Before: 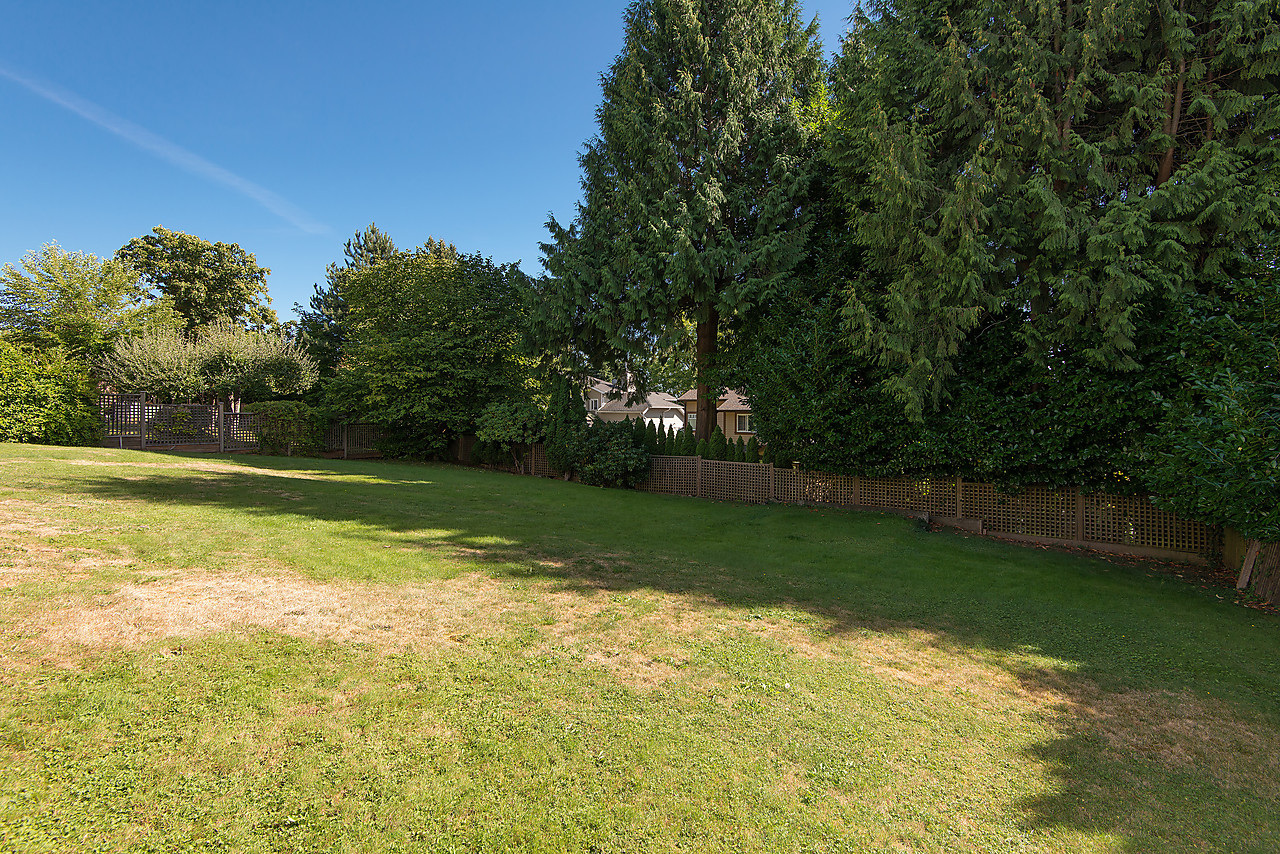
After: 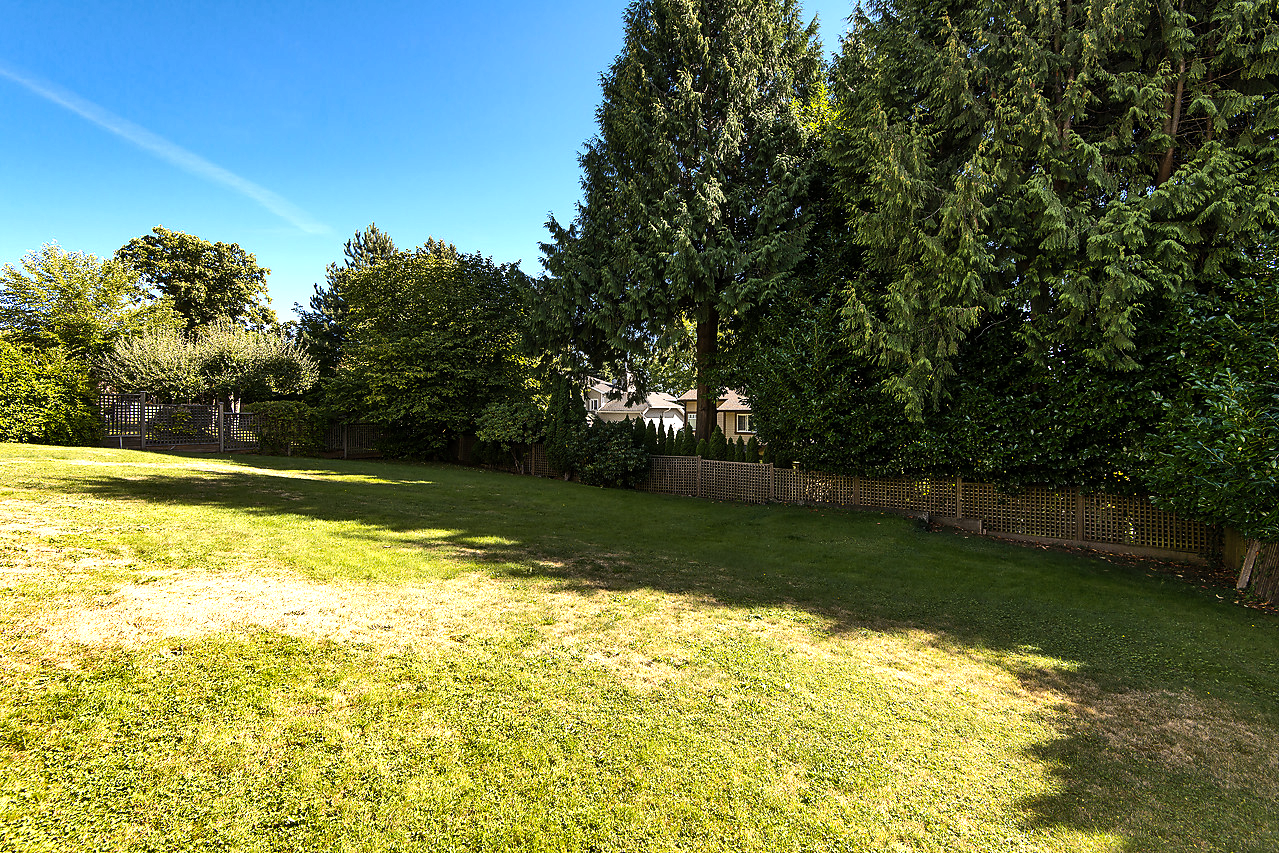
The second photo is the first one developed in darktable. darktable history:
shadows and highlights: soften with gaussian
tone equalizer: -8 EV -1.08 EV, -7 EV -1.01 EV, -6 EV -0.867 EV, -5 EV -0.578 EV, -3 EV 0.578 EV, -2 EV 0.867 EV, -1 EV 1.01 EV, +0 EV 1.08 EV, edges refinement/feathering 500, mask exposure compensation -1.57 EV, preserve details no
exposure: black level correction 0.001, compensate highlight preservation false
color contrast: green-magenta contrast 0.8, blue-yellow contrast 1.1, unbound 0
